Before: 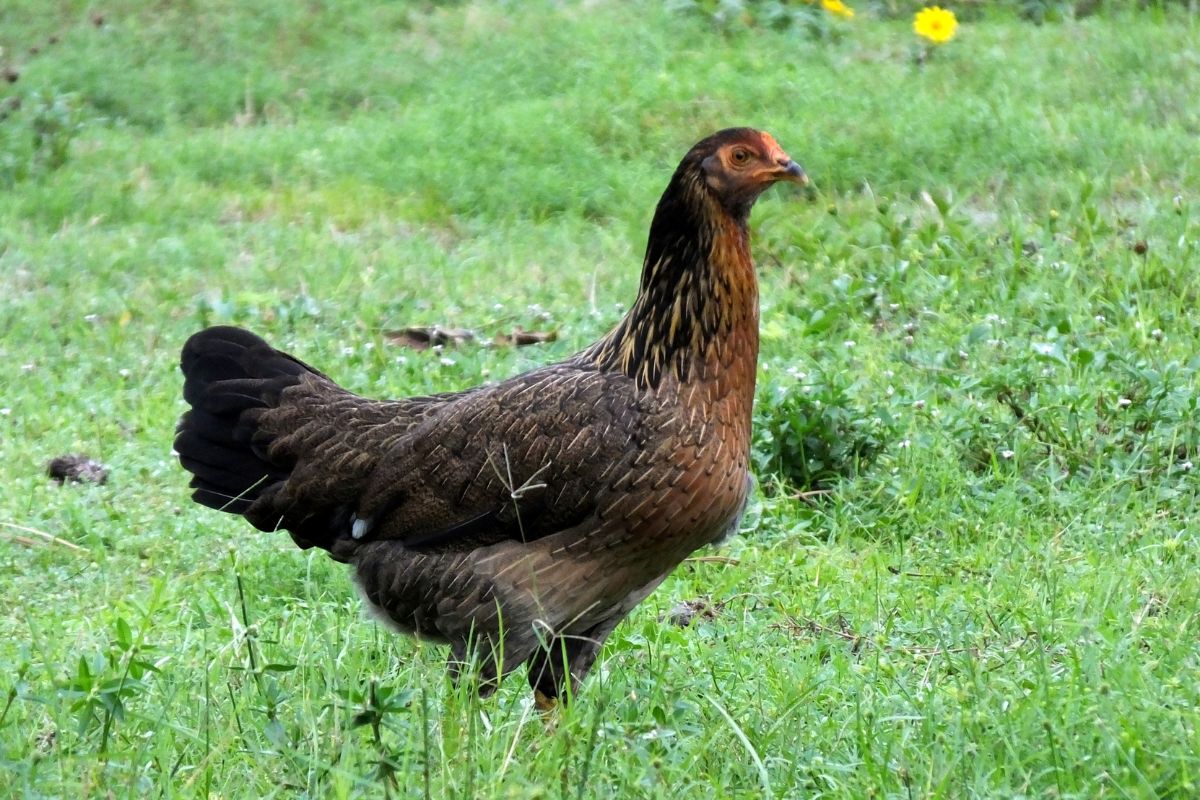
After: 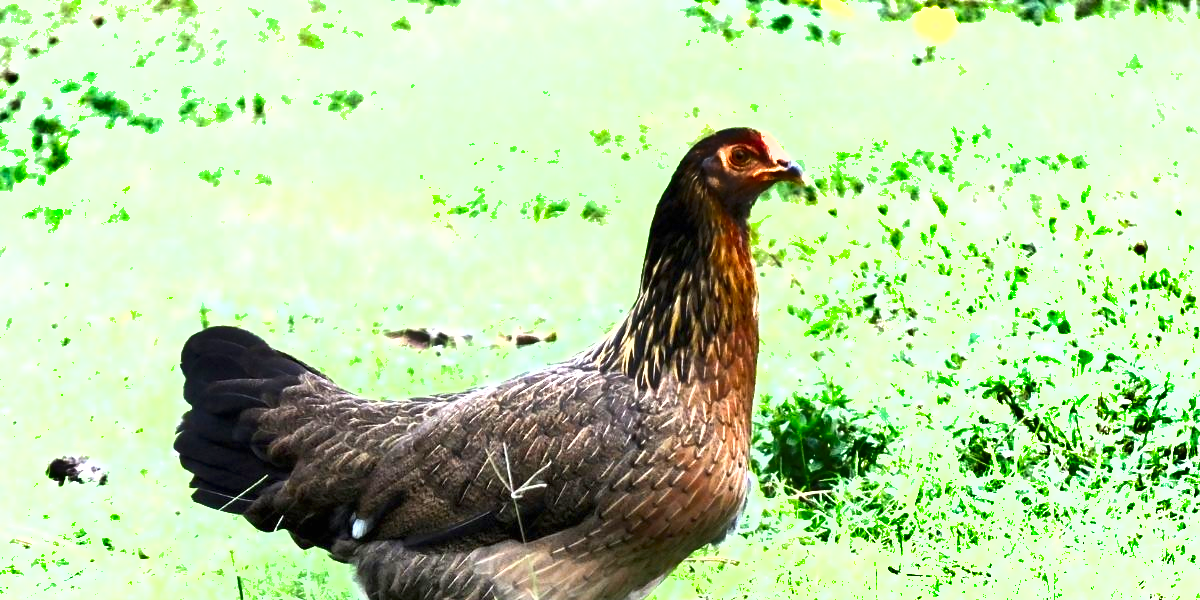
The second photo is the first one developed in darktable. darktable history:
crop: bottom 24.986%
levels: levels [0, 0.474, 0.947]
exposure: black level correction 0, exposure 1.443 EV, compensate exposure bias true, compensate highlight preservation false
shadows and highlights: radius 118.22, shadows 41.95, highlights -62.35, soften with gaussian
